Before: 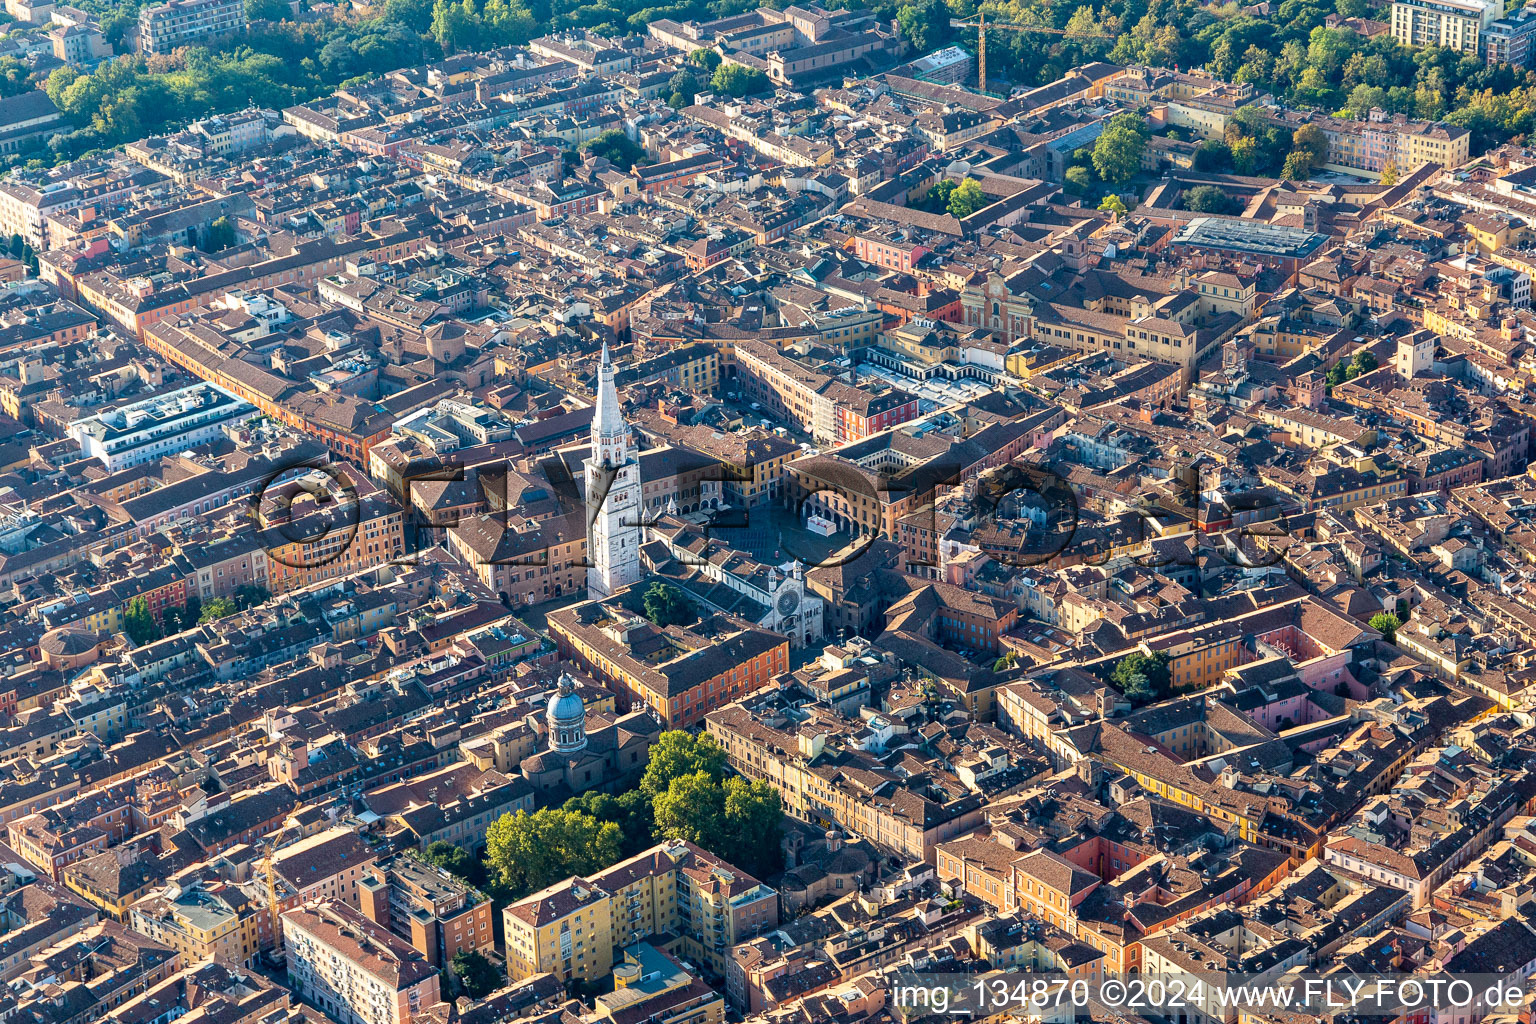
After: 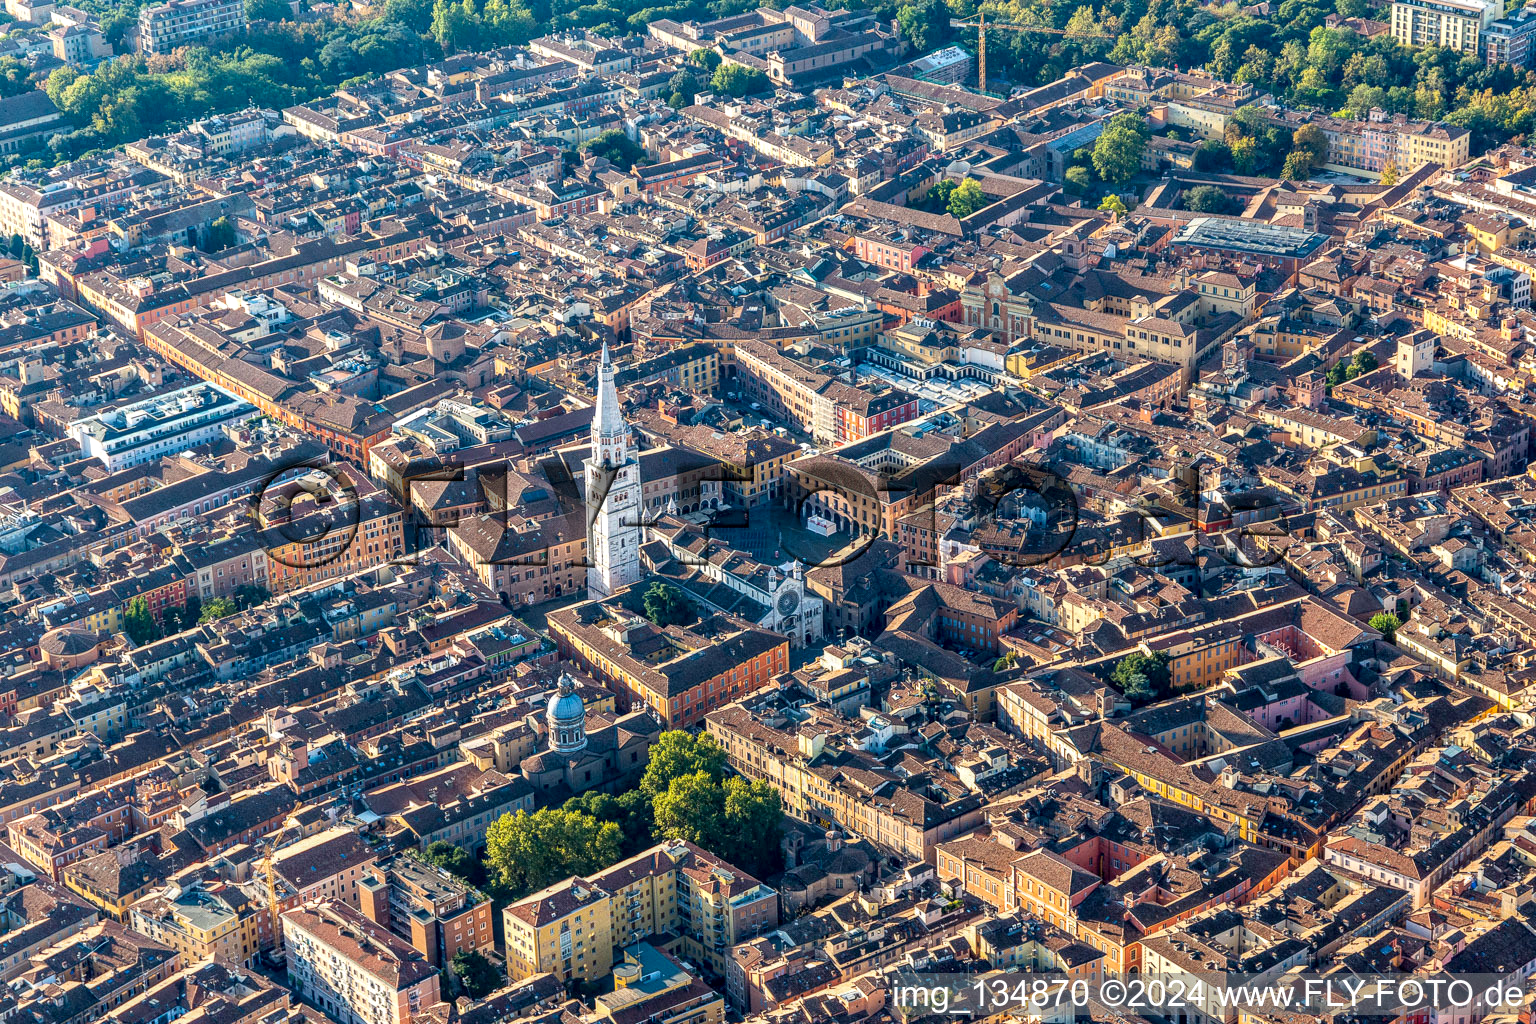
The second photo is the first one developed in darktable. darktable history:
local contrast: detail 130%
color correction: highlights b* -0.04, saturation 1.06
